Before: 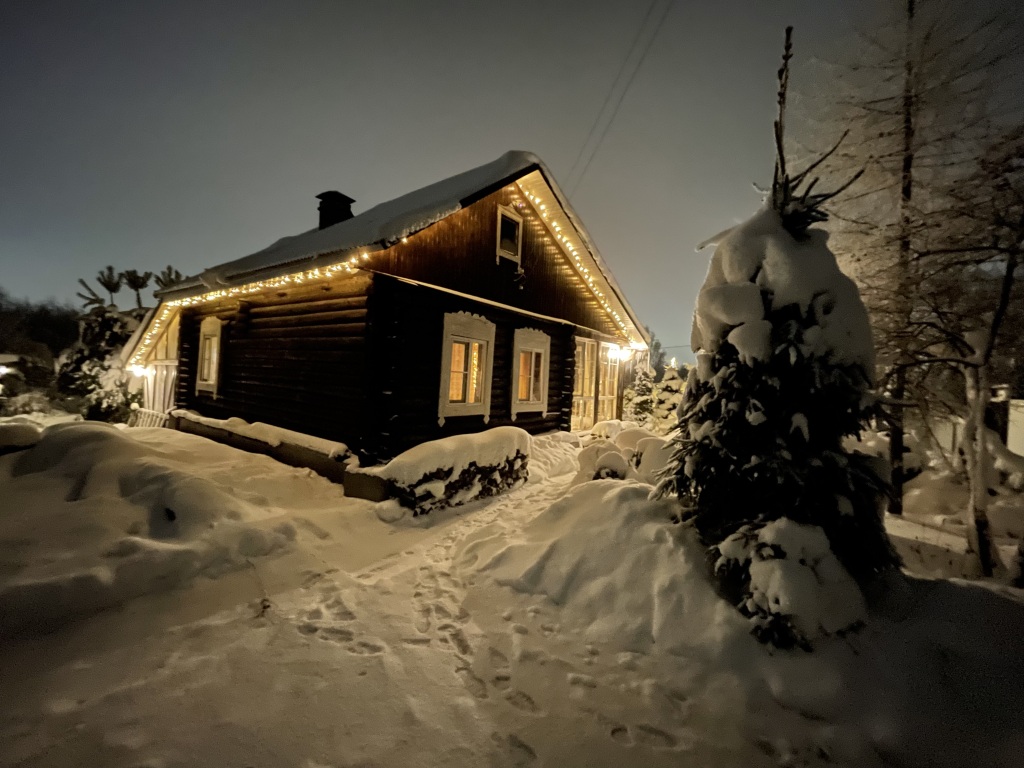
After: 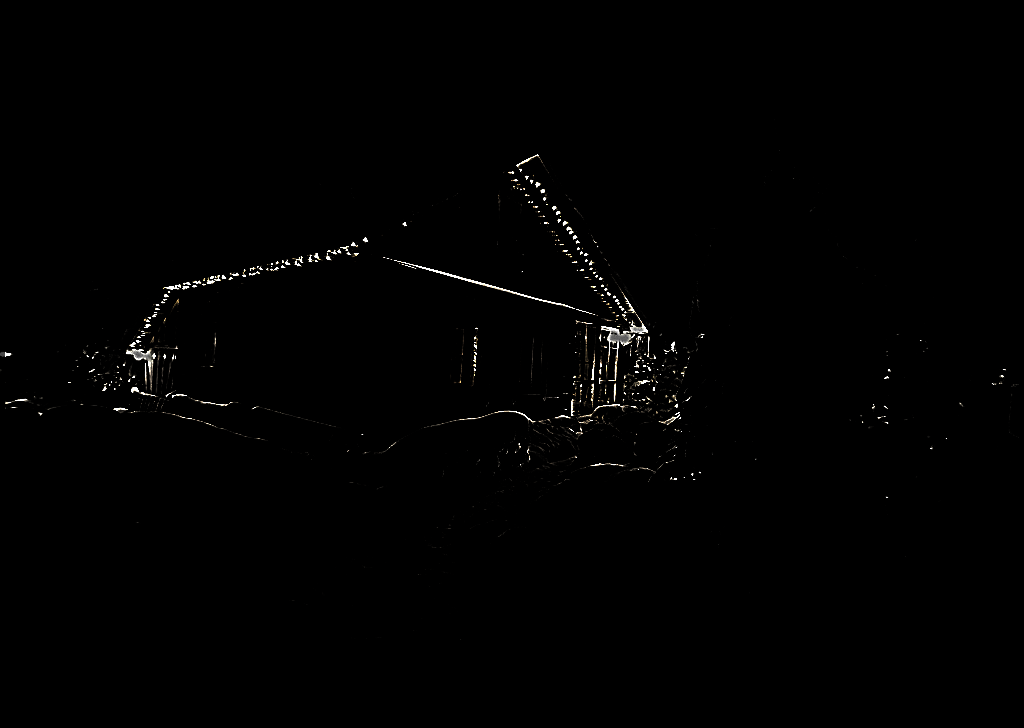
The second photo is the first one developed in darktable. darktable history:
sharpen: amount 1.847
color zones: curves: ch1 [(0.25, 0.5) (0.747, 0.71)]
local contrast: mode bilateral grid, contrast 10, coarseness 24, detail 115%, midtone range 0.2
crop and rotate: top 2.126%, bottom 3.07%
levels: levels [0.721, 0.937, 0.997]
tone equalizer: -8 EV 0.258 EV, -7 EV 0.394 EV, -6 EV 0.432 EV, -5 EV 0.243 EV, -3 EV -0.271 EV, -2 EV -0.444 EV, -1 EV -0.392 EV, +0 EV -0.262 EV
tone curve: curves: ch0 [(0.003, 0) (0.066, 0.017) (0.163, 0.09) (0.264, 0.238) (0.395, 0.421) (0.517, 0.575) (0.633, 0.687) (0.791, 0.814) (1, 1)]; ch1 [(0, 0) (0.149, 0.17) (0.327, 0.339) (0.39, 0.403) (0.456, 0.463) (0.501, 0.502) (0.512, 0.507) (0.53, 0.533) (0.575, 0.592) (0.671, 0.655) (0.729, 0.679) (1, 1)]; ch2 [(0, 0) (0.337, 0.382) (0.464, 0.47) (0.501, 0.502) (0.527, 0.532) (0.563, 0.555) (0.615, 0.61) (0.663, 0.68) (1, 1)], color space Lab, independent channels, preserve colors none
